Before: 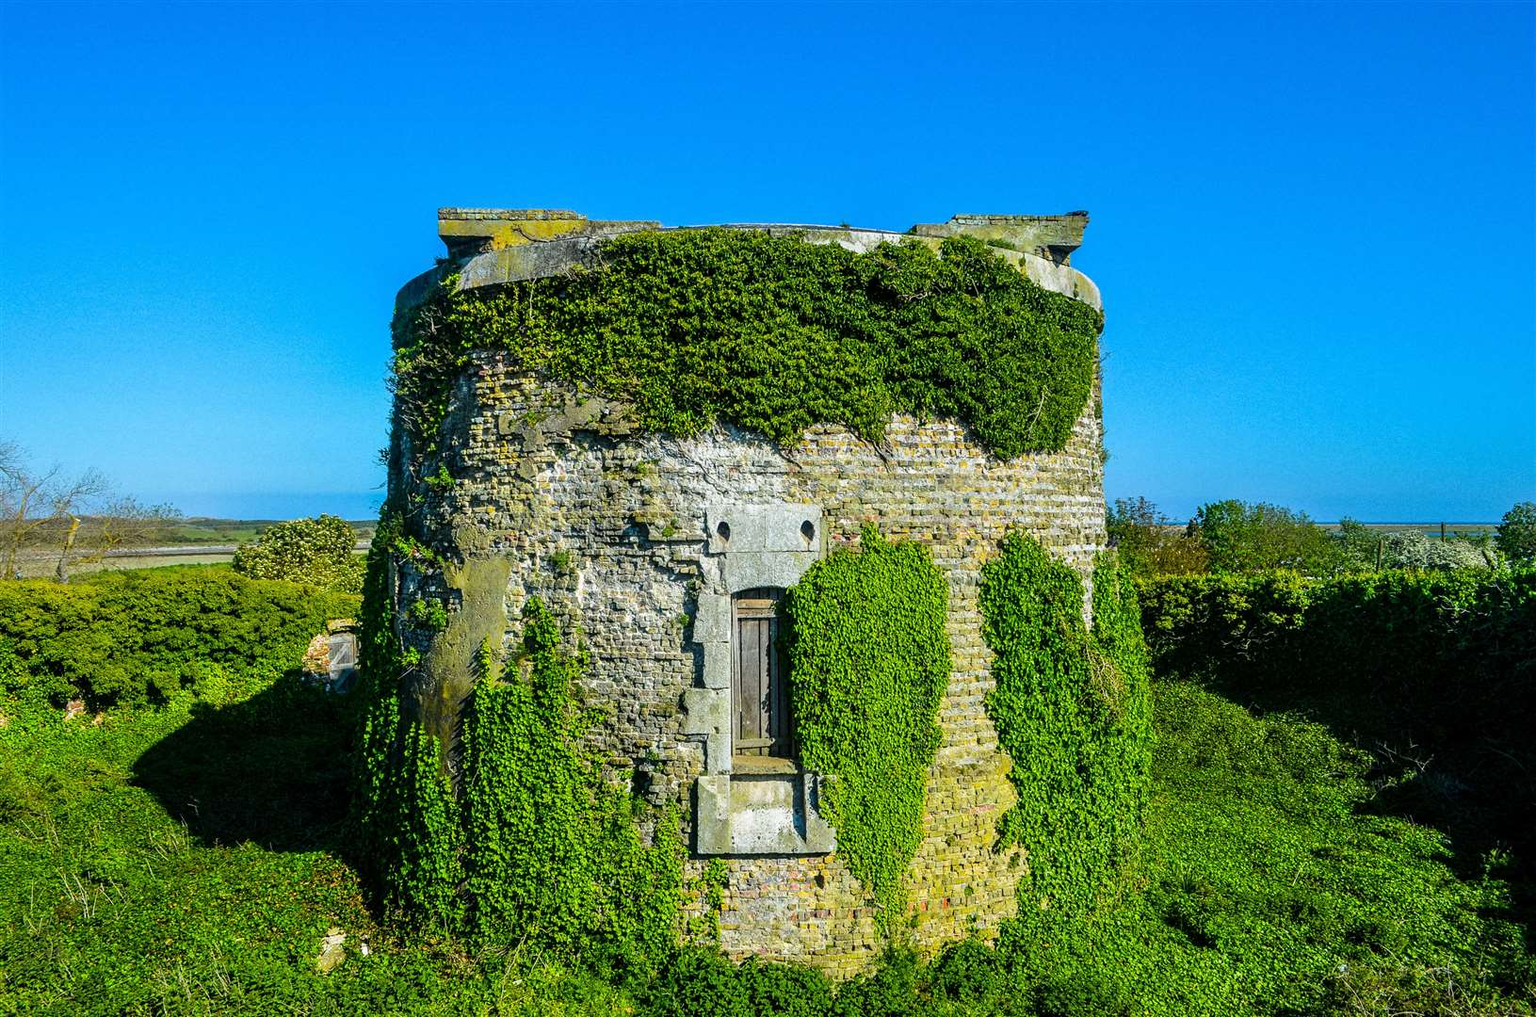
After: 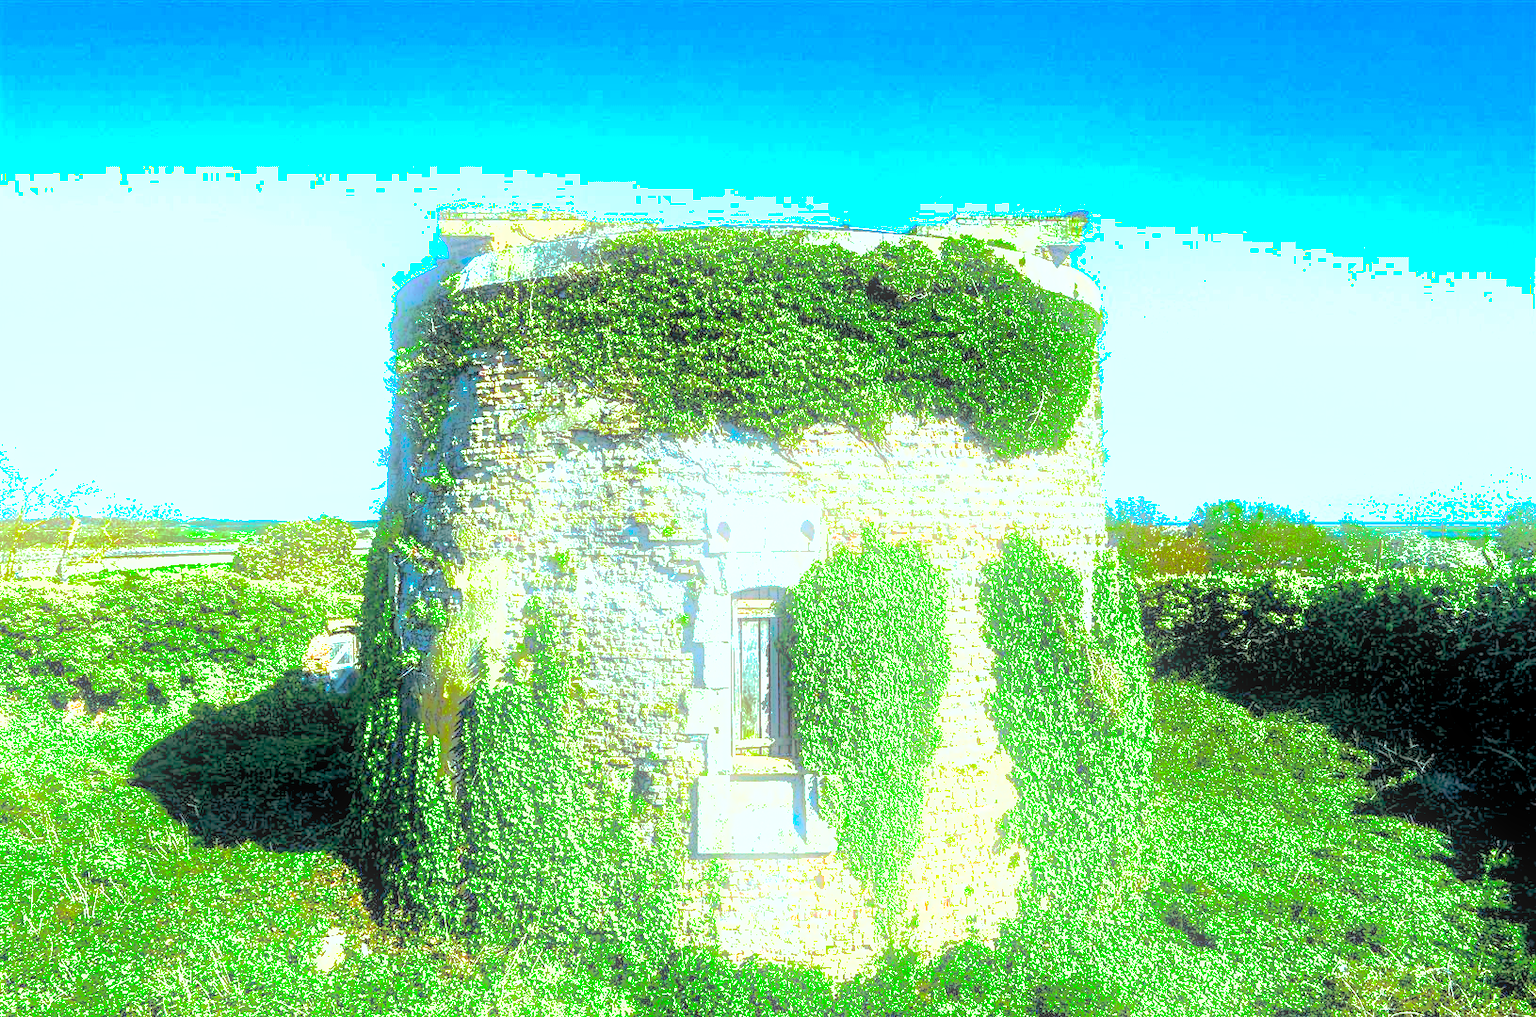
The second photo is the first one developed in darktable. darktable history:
exposure: black level correction 0, exposure 2.327 EV, compensate exposure bias true, compensate highlight preservation false
shadows and highlights: shadows 38.43, highlights -74.54
rgb levels: preserve colors sum RGB, levels [[0.038, 0.433, 0.934], [0, 0.5, 1], [0, 0.5, 1]]
bloom: size 9%, threshold 100%, strength 7%
color balance: lift [1.003, 0.993, 1.001, 1.007], gamma [1.018, 1.072, 0.959, 0.928], gain [0.974, 0.873, 1.031, 1.127]
